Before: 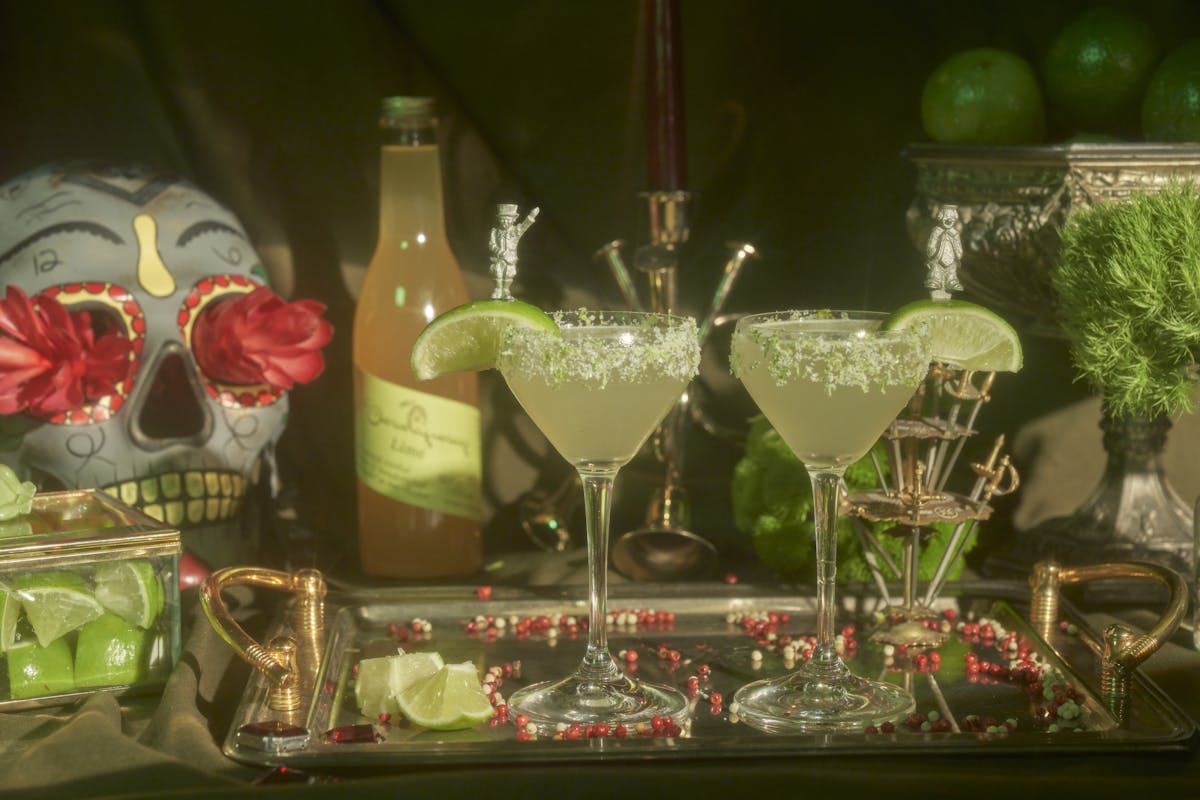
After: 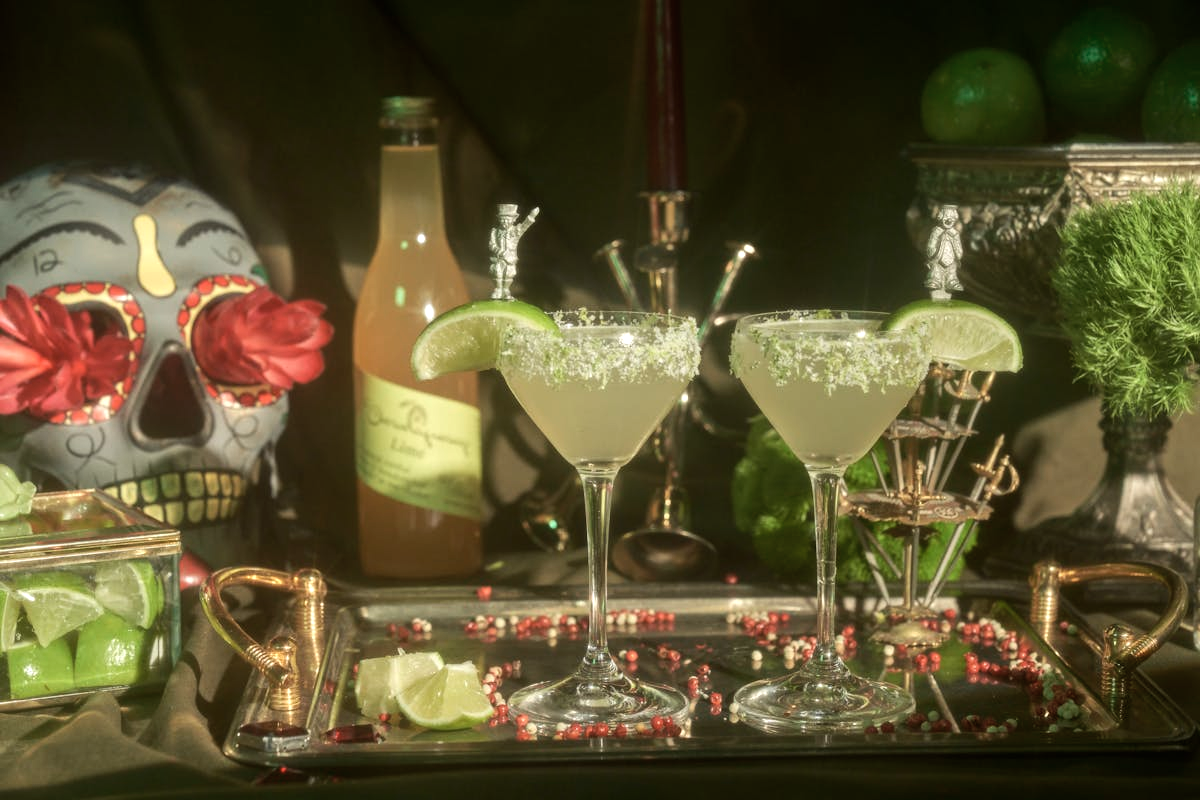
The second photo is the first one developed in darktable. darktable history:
tone equalizer: -8 EV -0.417 EV, -7 EV -0.389 EV, -6 EV -0.333 EV, -5 EV -0.222 EV, -3 EV 0.222 EV, -2 EV 0.333 EV, -1 EV 0.389 EV, +0 EV 0.417 EV, edges refinement/feathering 500, mask exposure compensation -1.57 EV, preserve details no
contrast brightness saturation: saturation -0.17
